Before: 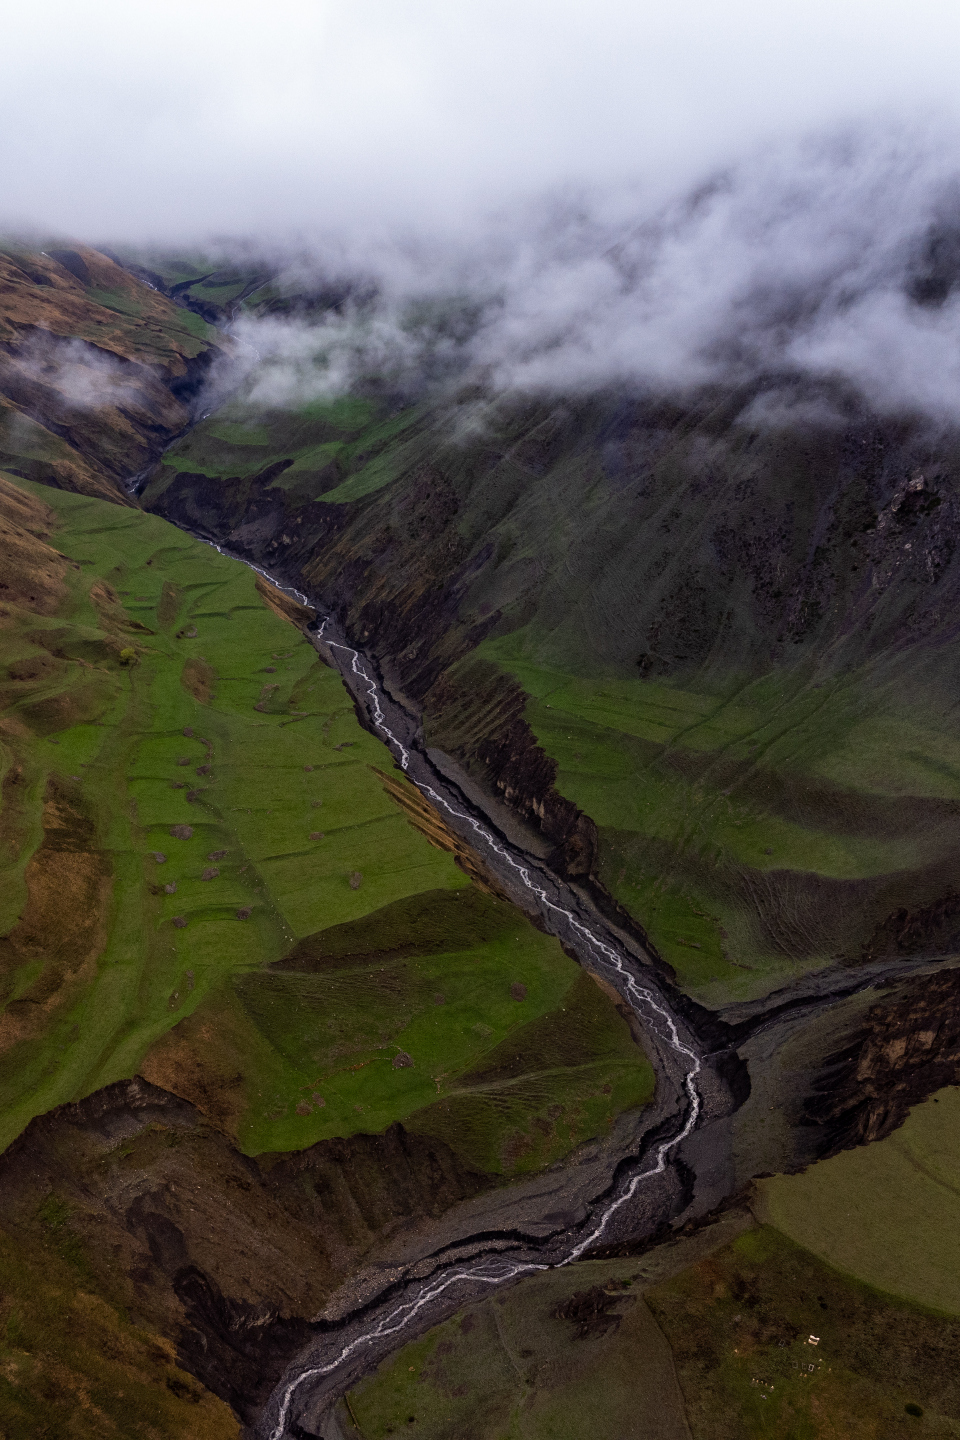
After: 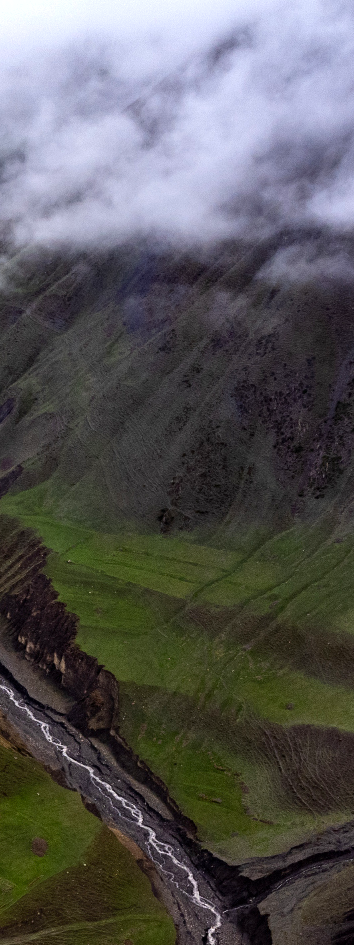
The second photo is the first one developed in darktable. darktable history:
crop and rotate: left 49.936%, top 10.094%, right 13.136%, bottom 24.256%
exposure: black level correction 0.001, exposure 0.5 EV, compensate exposure bias true, compensate highlight preservation false
shadows and highlights: shadows 22.7, highlights -48.71, soften with gaussian
contrast brightness saturation: contrast 0.1, brightness 0.02, saturation 0.02
